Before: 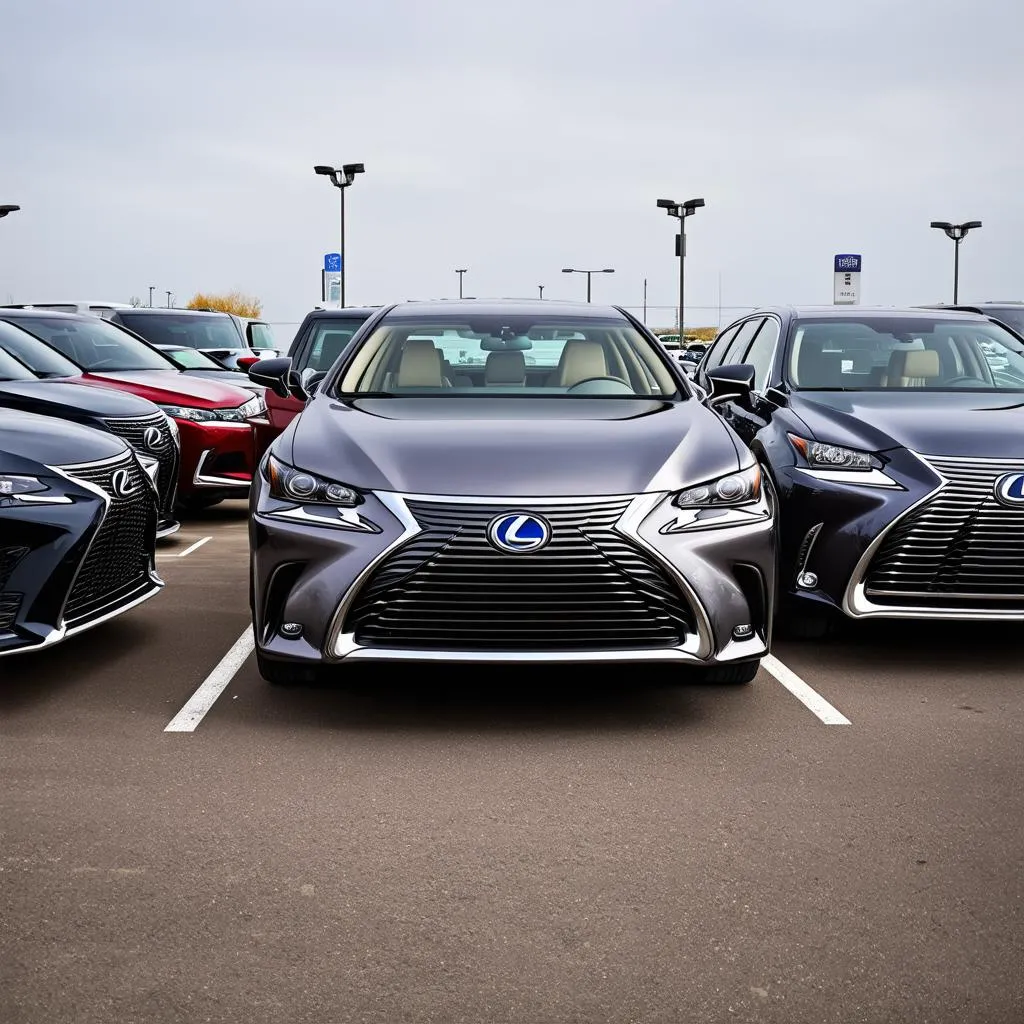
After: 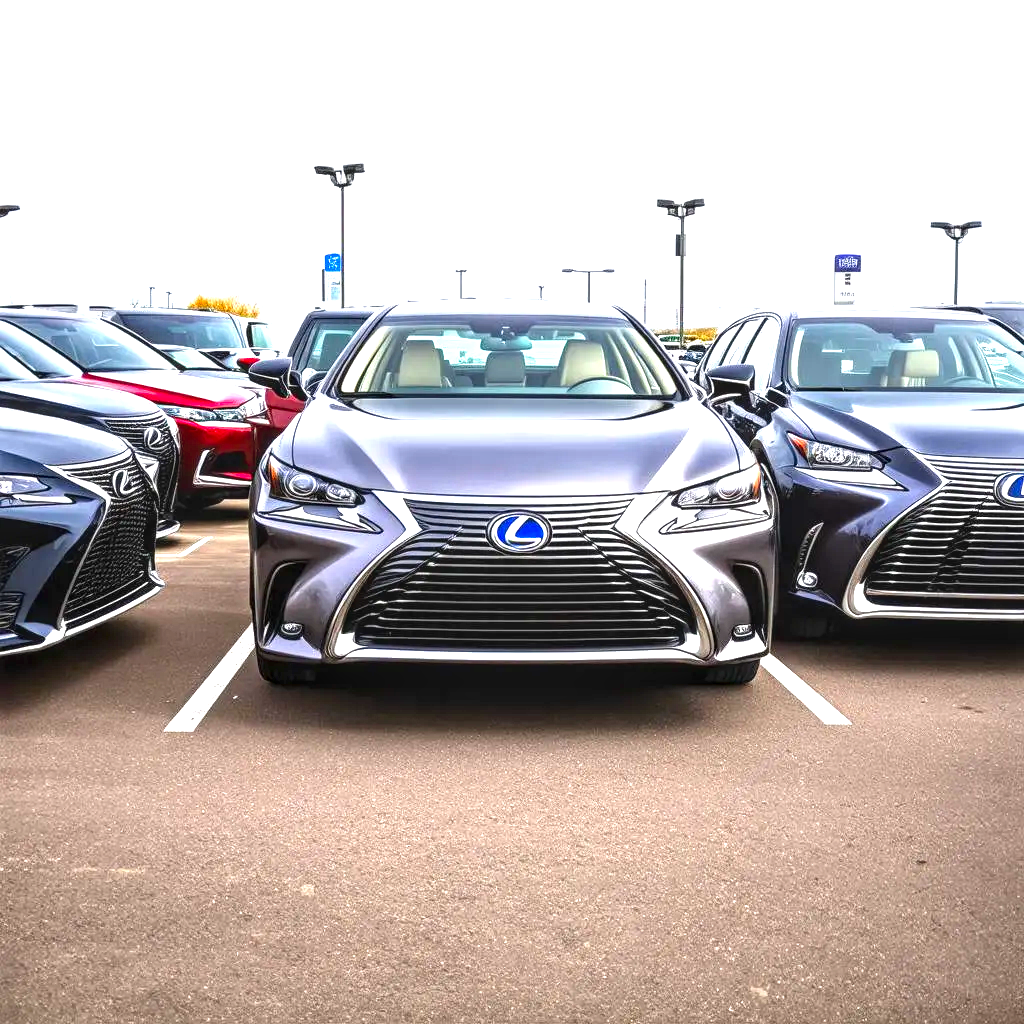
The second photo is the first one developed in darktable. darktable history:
local contrast: highlights 61%, detail 143%, midtone range 0.431
exposure: black level correction 0, exposure 1.199 EV, compensate exposure bias true, compensate highlight preservation false
color correction: highlights b* -0.024, saturation 1.32
